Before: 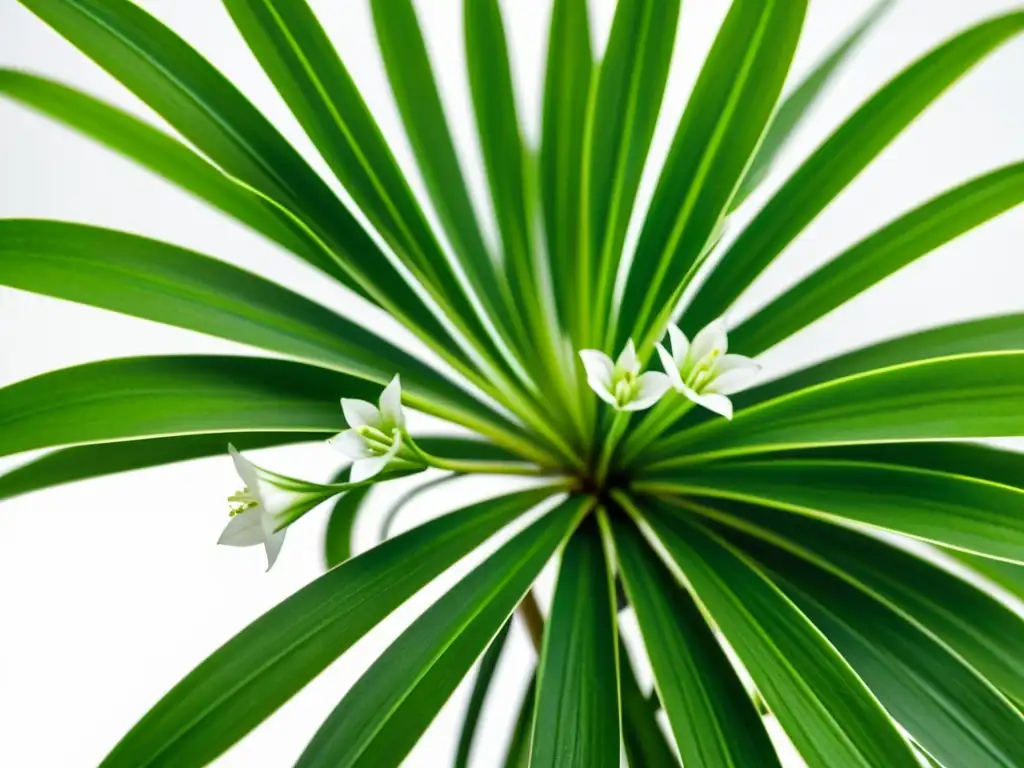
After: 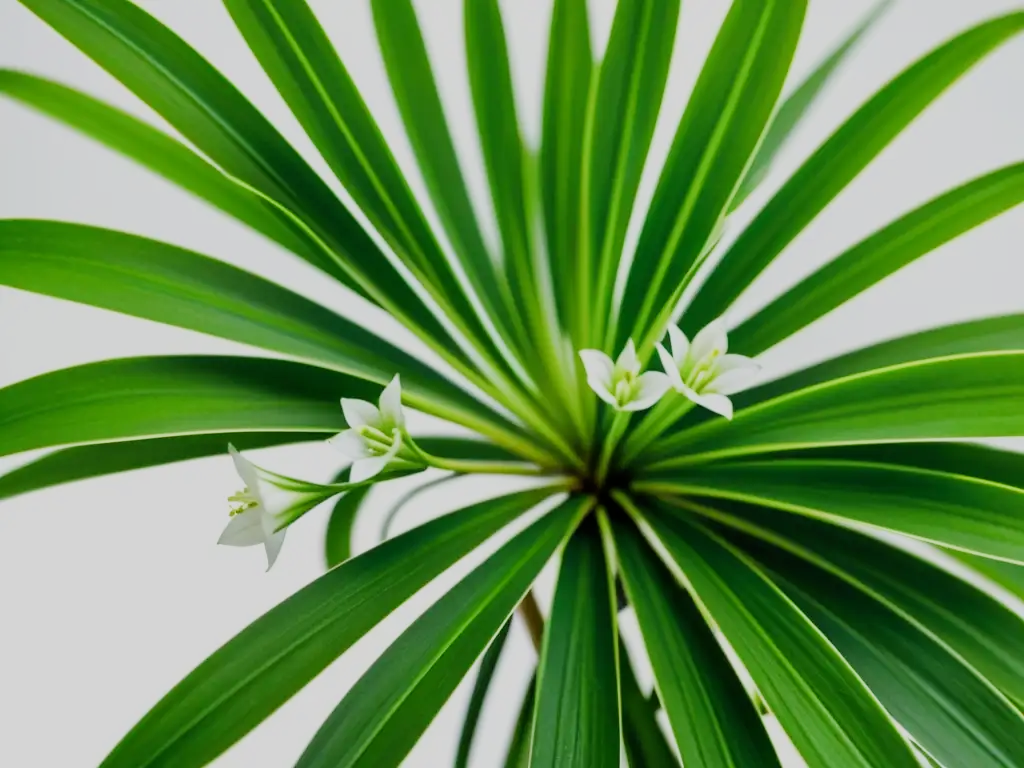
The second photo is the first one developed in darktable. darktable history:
filmic rgb: black relative exposure -16 EV, white relative exposure 4.92 EV, hardness 6.22
